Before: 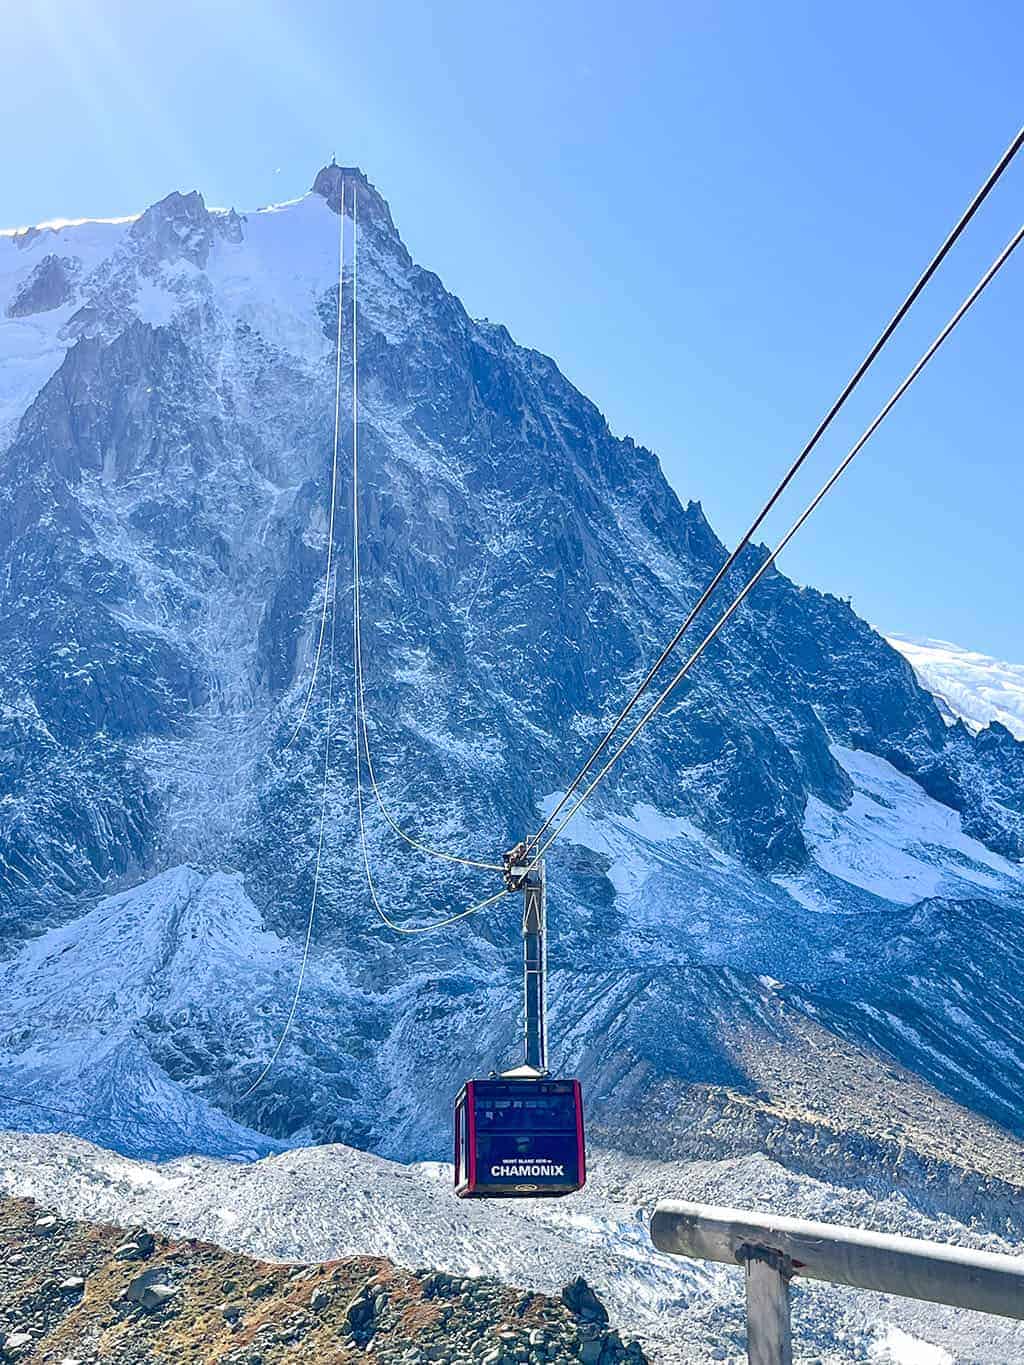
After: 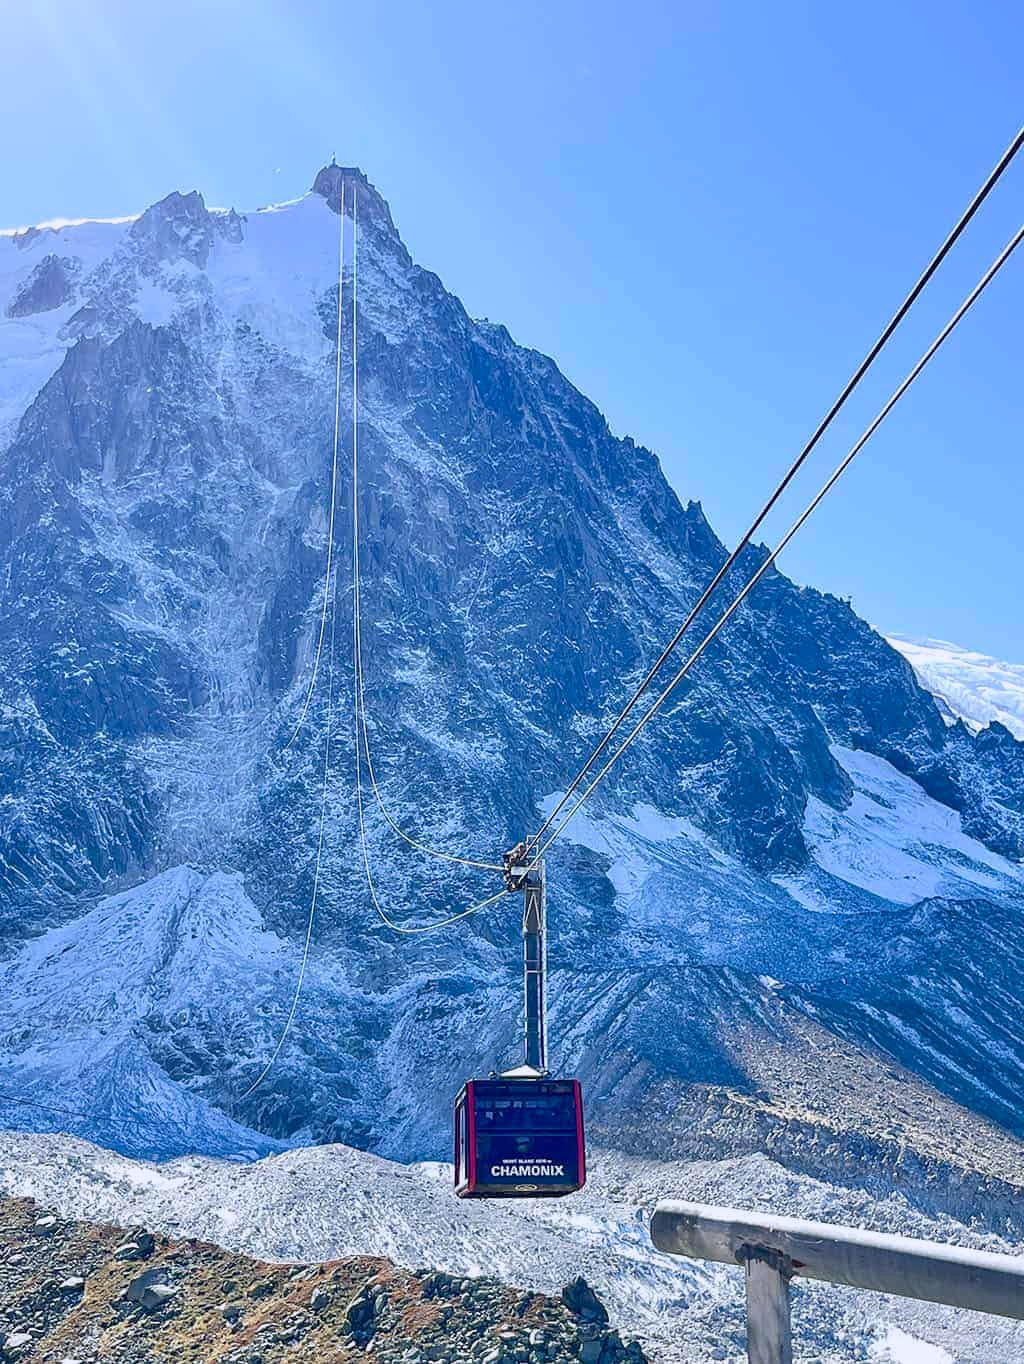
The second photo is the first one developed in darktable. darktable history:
exposure: exposure -0.153 EV, compensate highlight preservation false
color calibration: illuminant as shot in camera, x 0.358, y 0.373, temperature 4628.91 K
crop: bottom 0.071%
